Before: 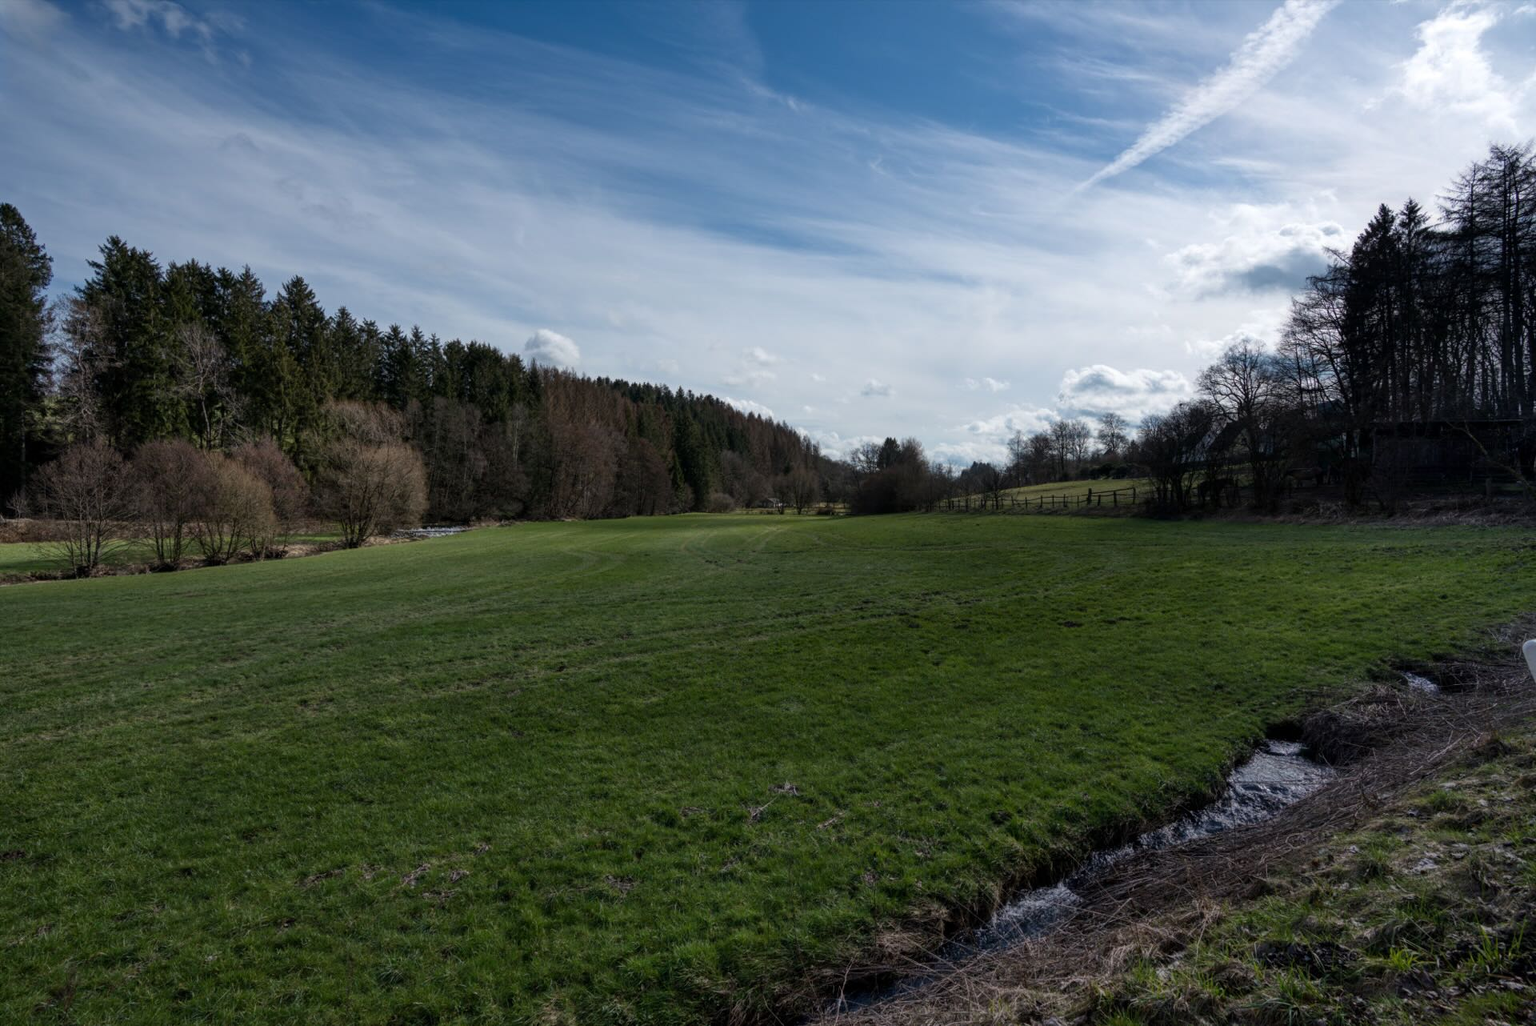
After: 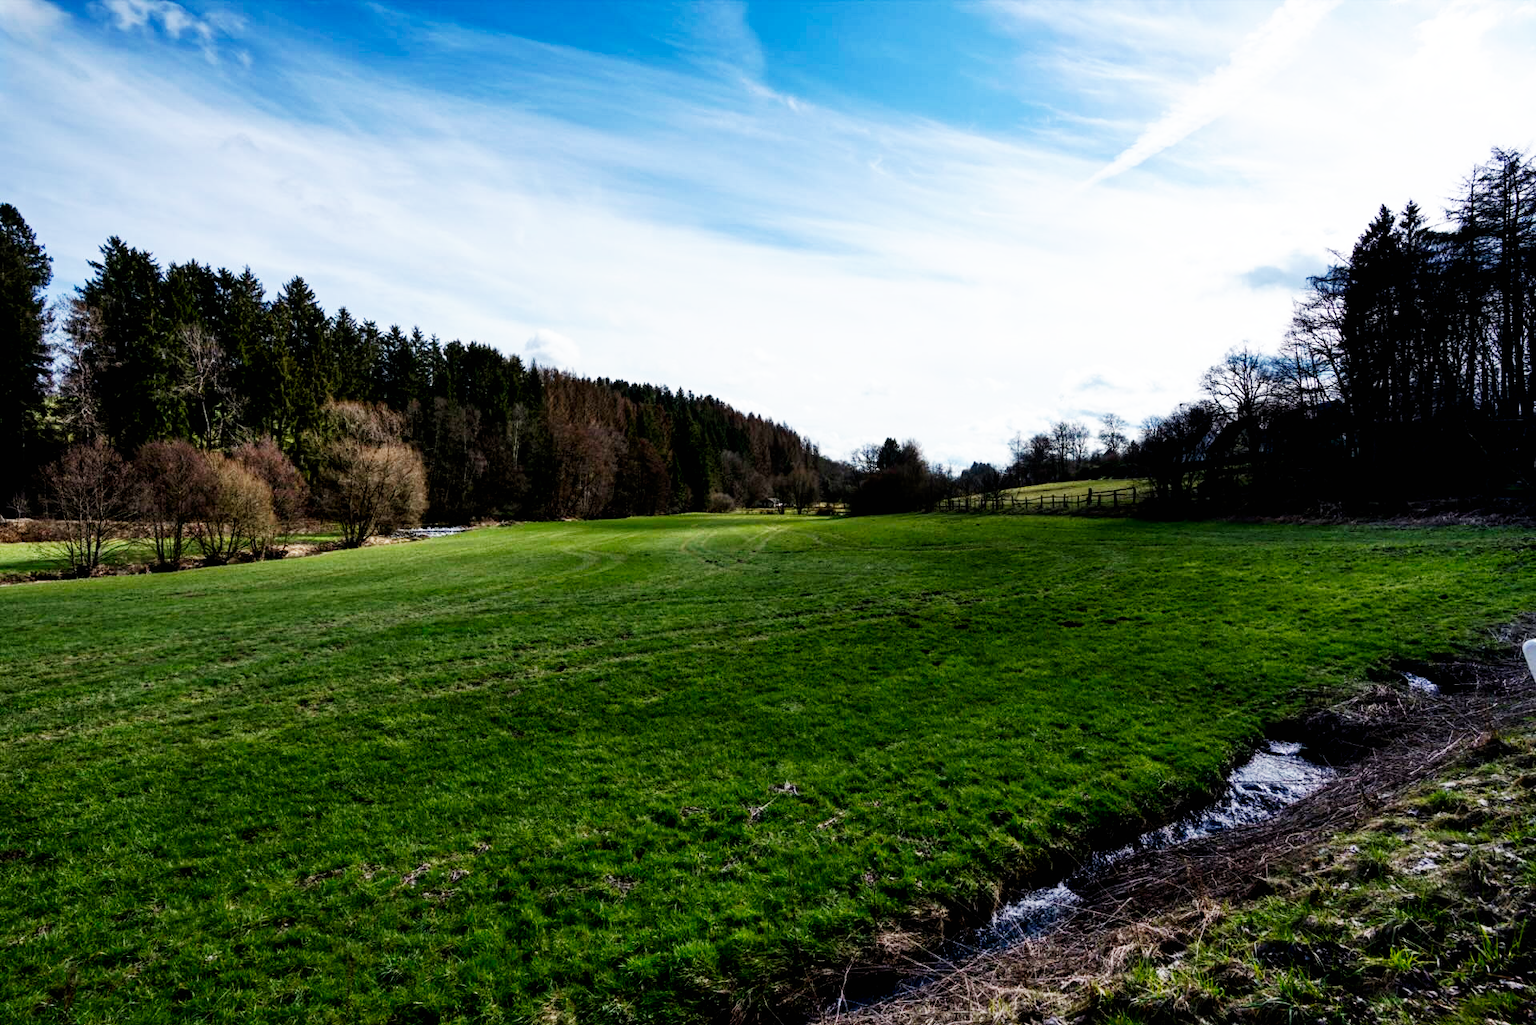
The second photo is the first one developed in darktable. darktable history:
base curve: curves: ch0 [(0, 0) (0.007, 0.004) (0.027, 0.03) (0.046, 0.07) (0.207, 0.54) (0.442, 0.872) (0.673, 0.972) (1, 1)], preserve colors none
exposure: black level correction 0.009, exposure 0.119 EV, compensate highlight preservation false
